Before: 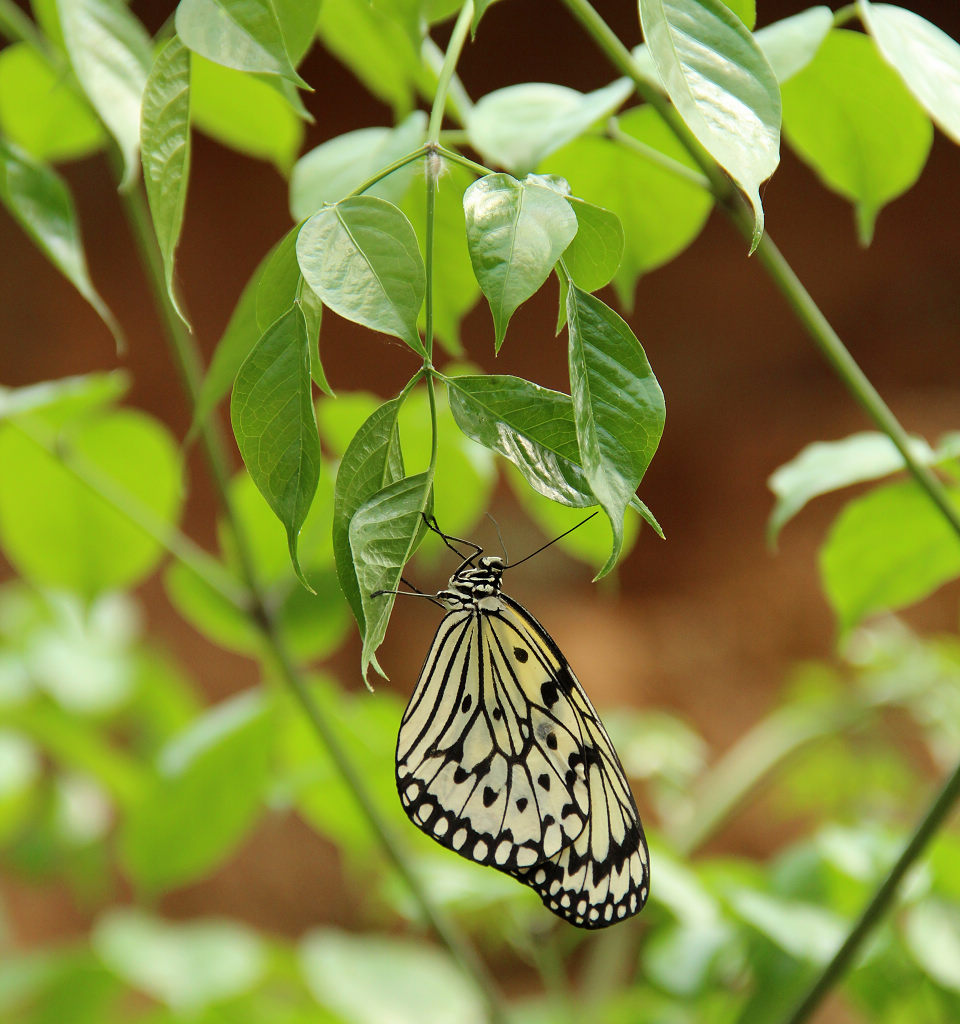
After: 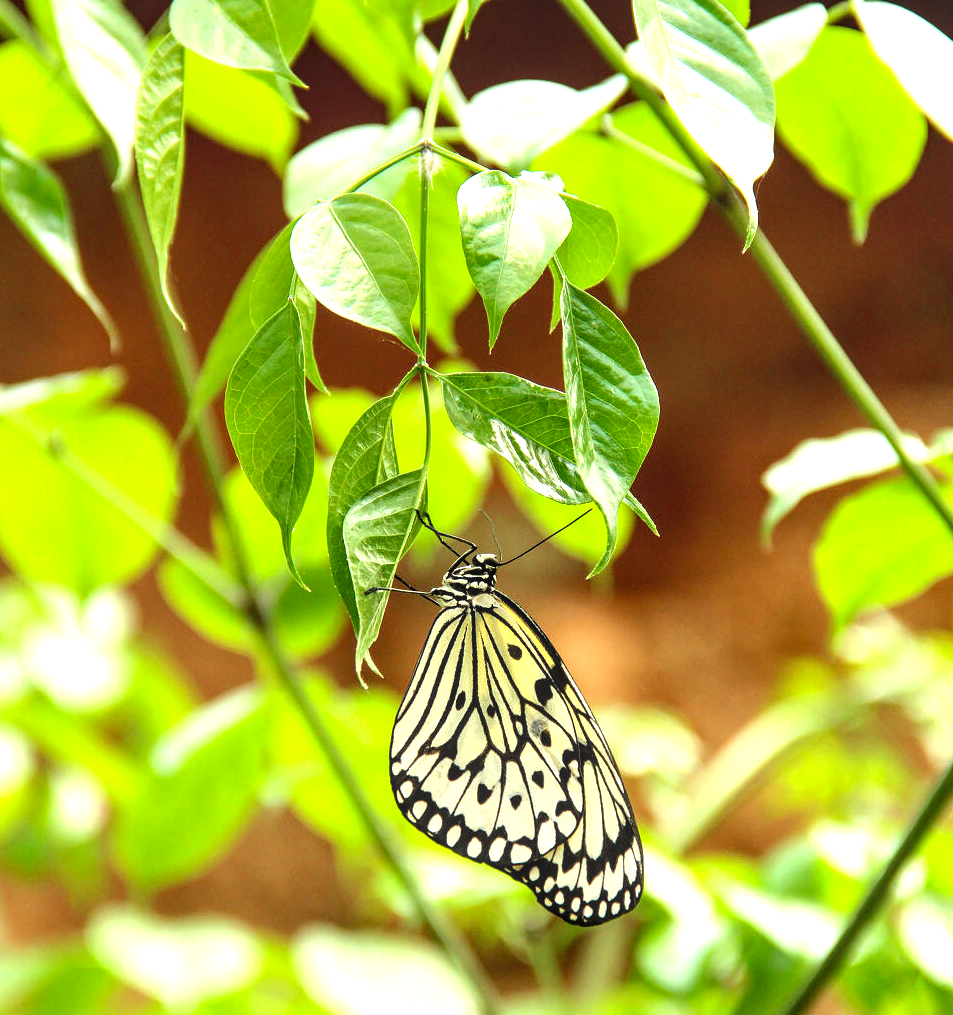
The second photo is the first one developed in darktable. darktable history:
crop and rotate: left 0.691%, top 0.382%, bottom 0.401%
levels: levels [0, 0.281, 0.562]
local contrast: on, module defaults
exposure: exposure -0.925 EV, compensate highlight preservation false
